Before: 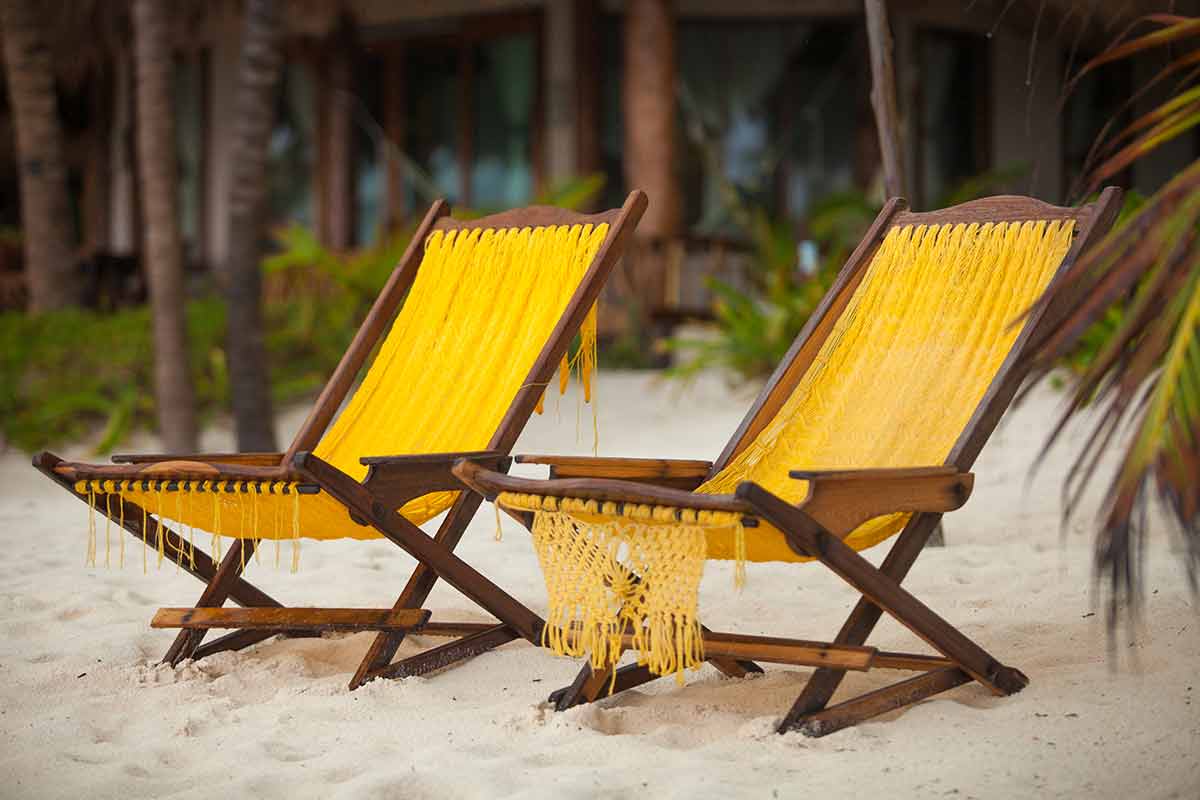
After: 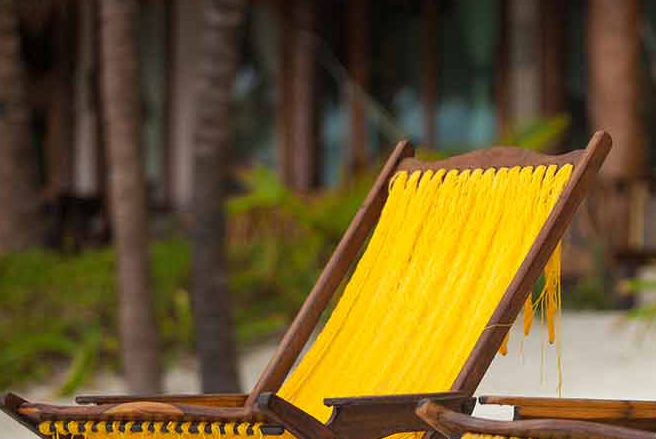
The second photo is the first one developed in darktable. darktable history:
crop and rotate: left 3.047%, top 7.509%, right 42.236%, bottom 37.598%
